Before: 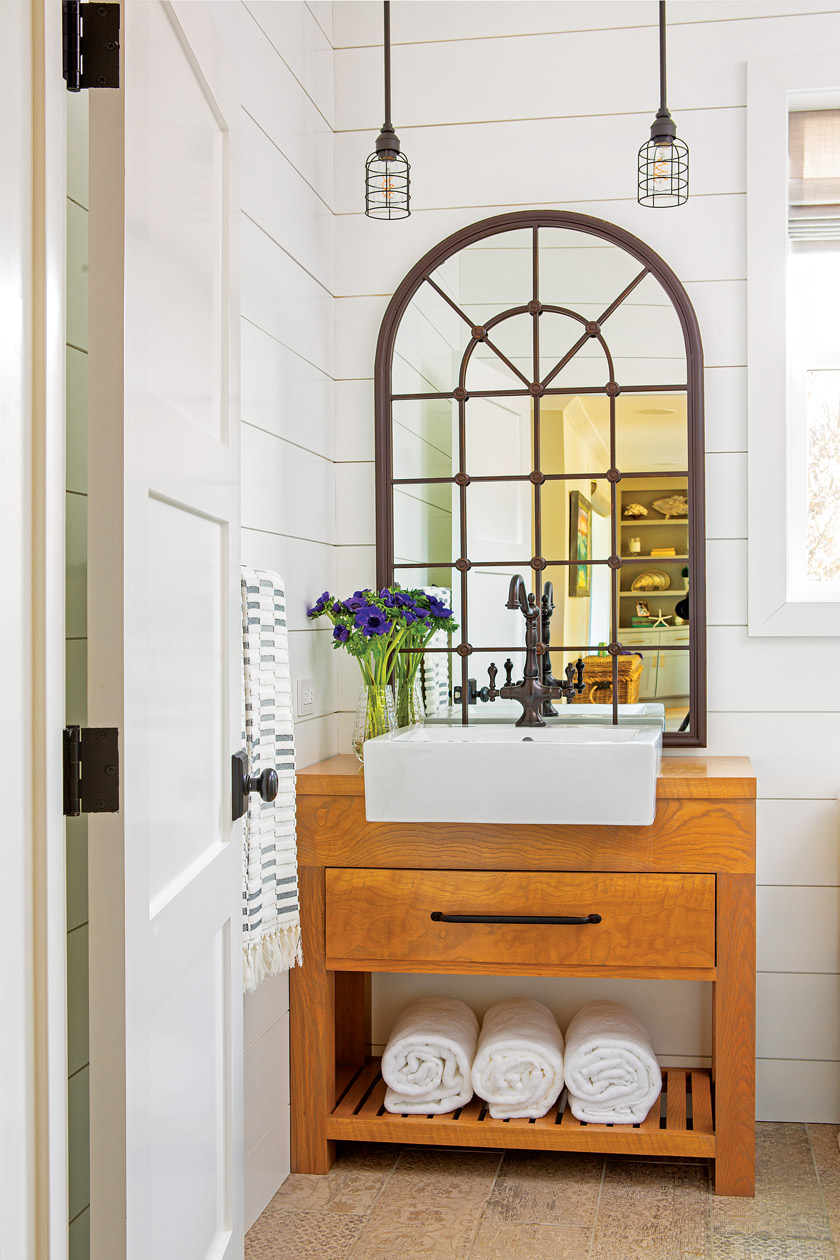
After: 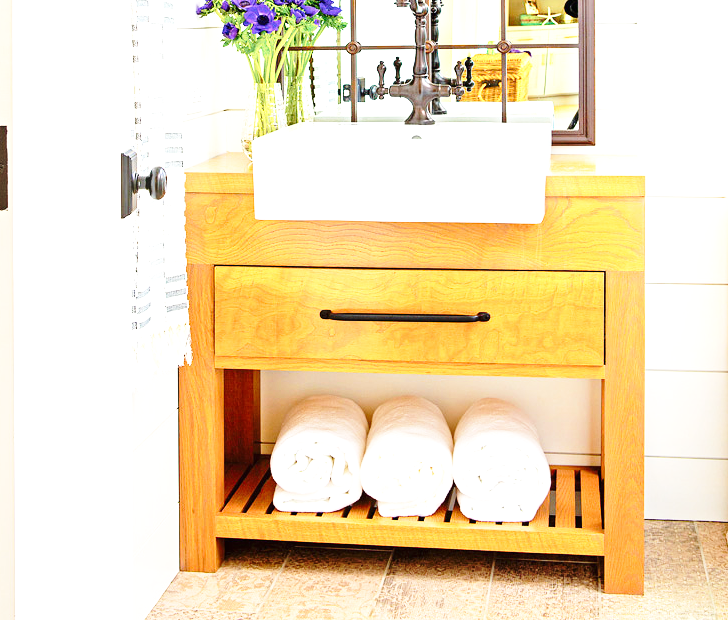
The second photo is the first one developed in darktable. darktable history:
crop and rotate: left 13.274%, top 47.803%, bottom 2.939%
base curve: curves: ch0 [(0, 0) (0.036, 0.037) (0.121, 0.228) (0.46, 0.76) (0.859, 0.983) (1, 1)], preserve colors none
exposure: black level correction 0, exposure 1.199 EV, compensate exposure bias true, compensate highlight preservation false
